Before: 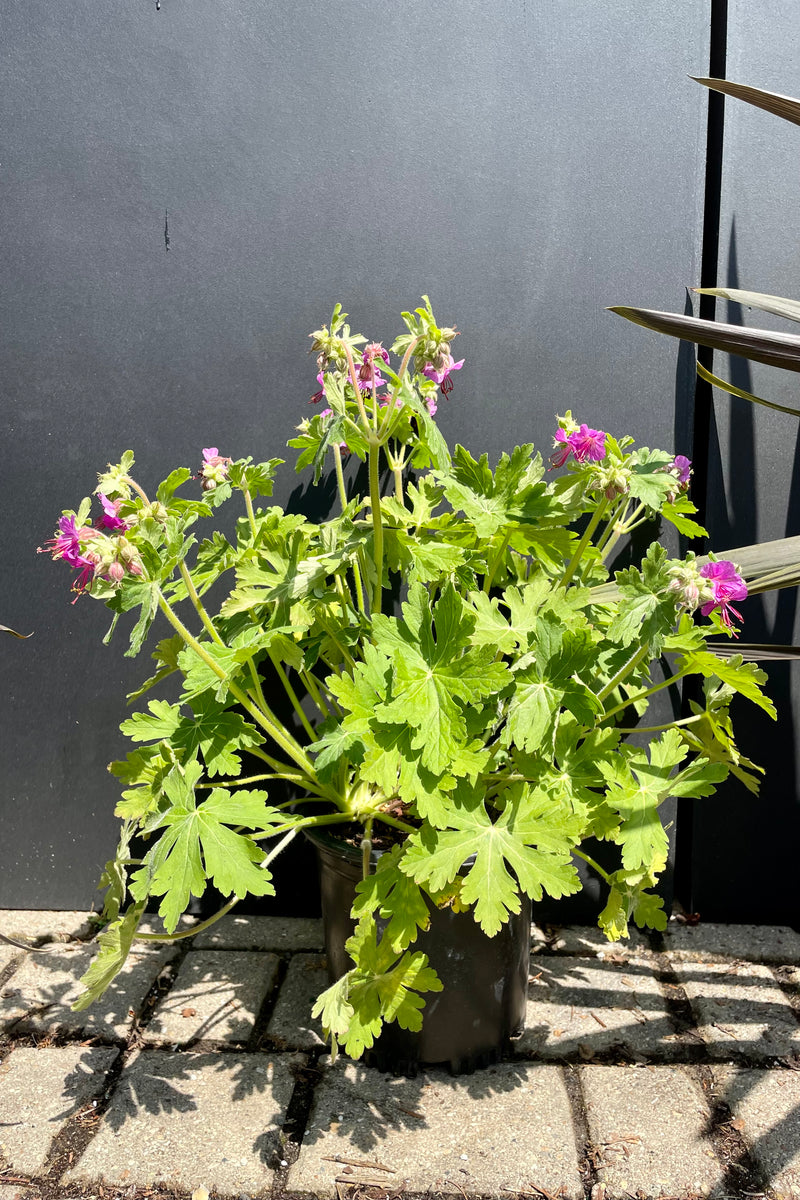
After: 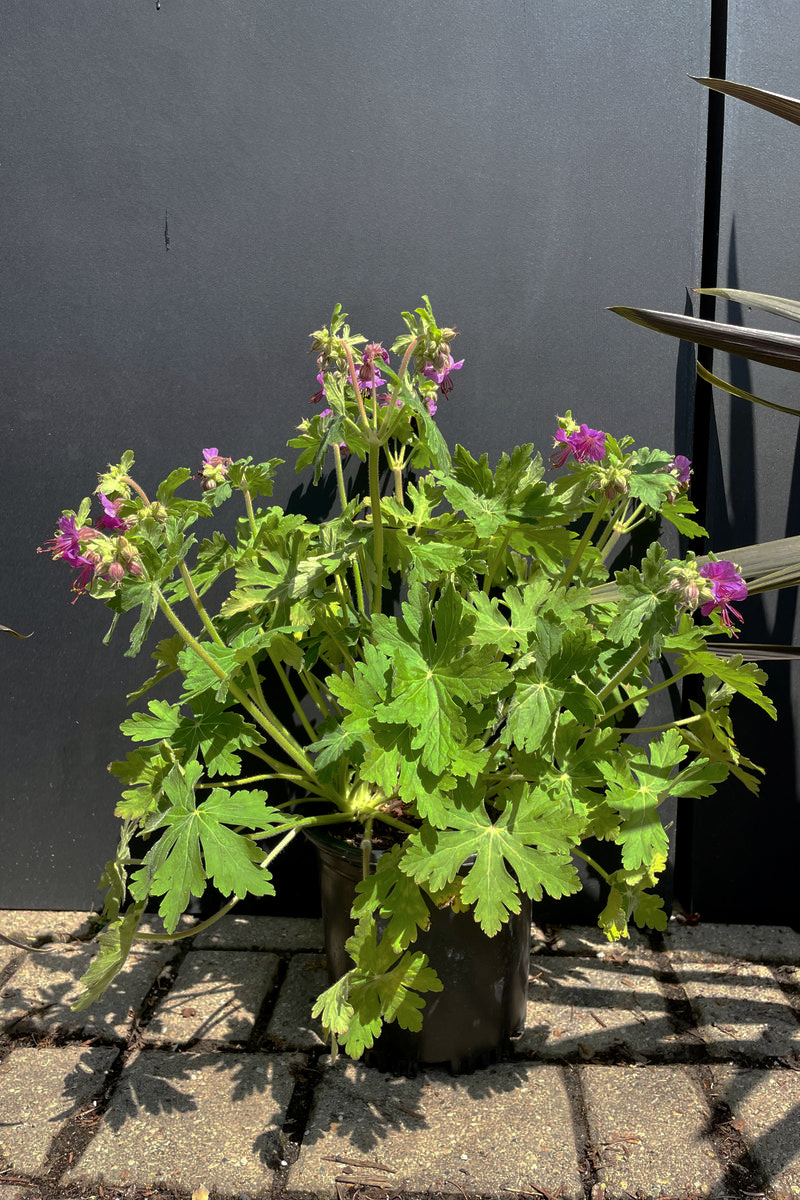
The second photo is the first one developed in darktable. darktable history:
base curve: curves: ch0 [(0, 0) (0.826, 0.587) (1, 1)], preserve colors none
tone equalizer: edges refinement/feathering 500, mask exposure compensation -1.57 EV, preserve details no
